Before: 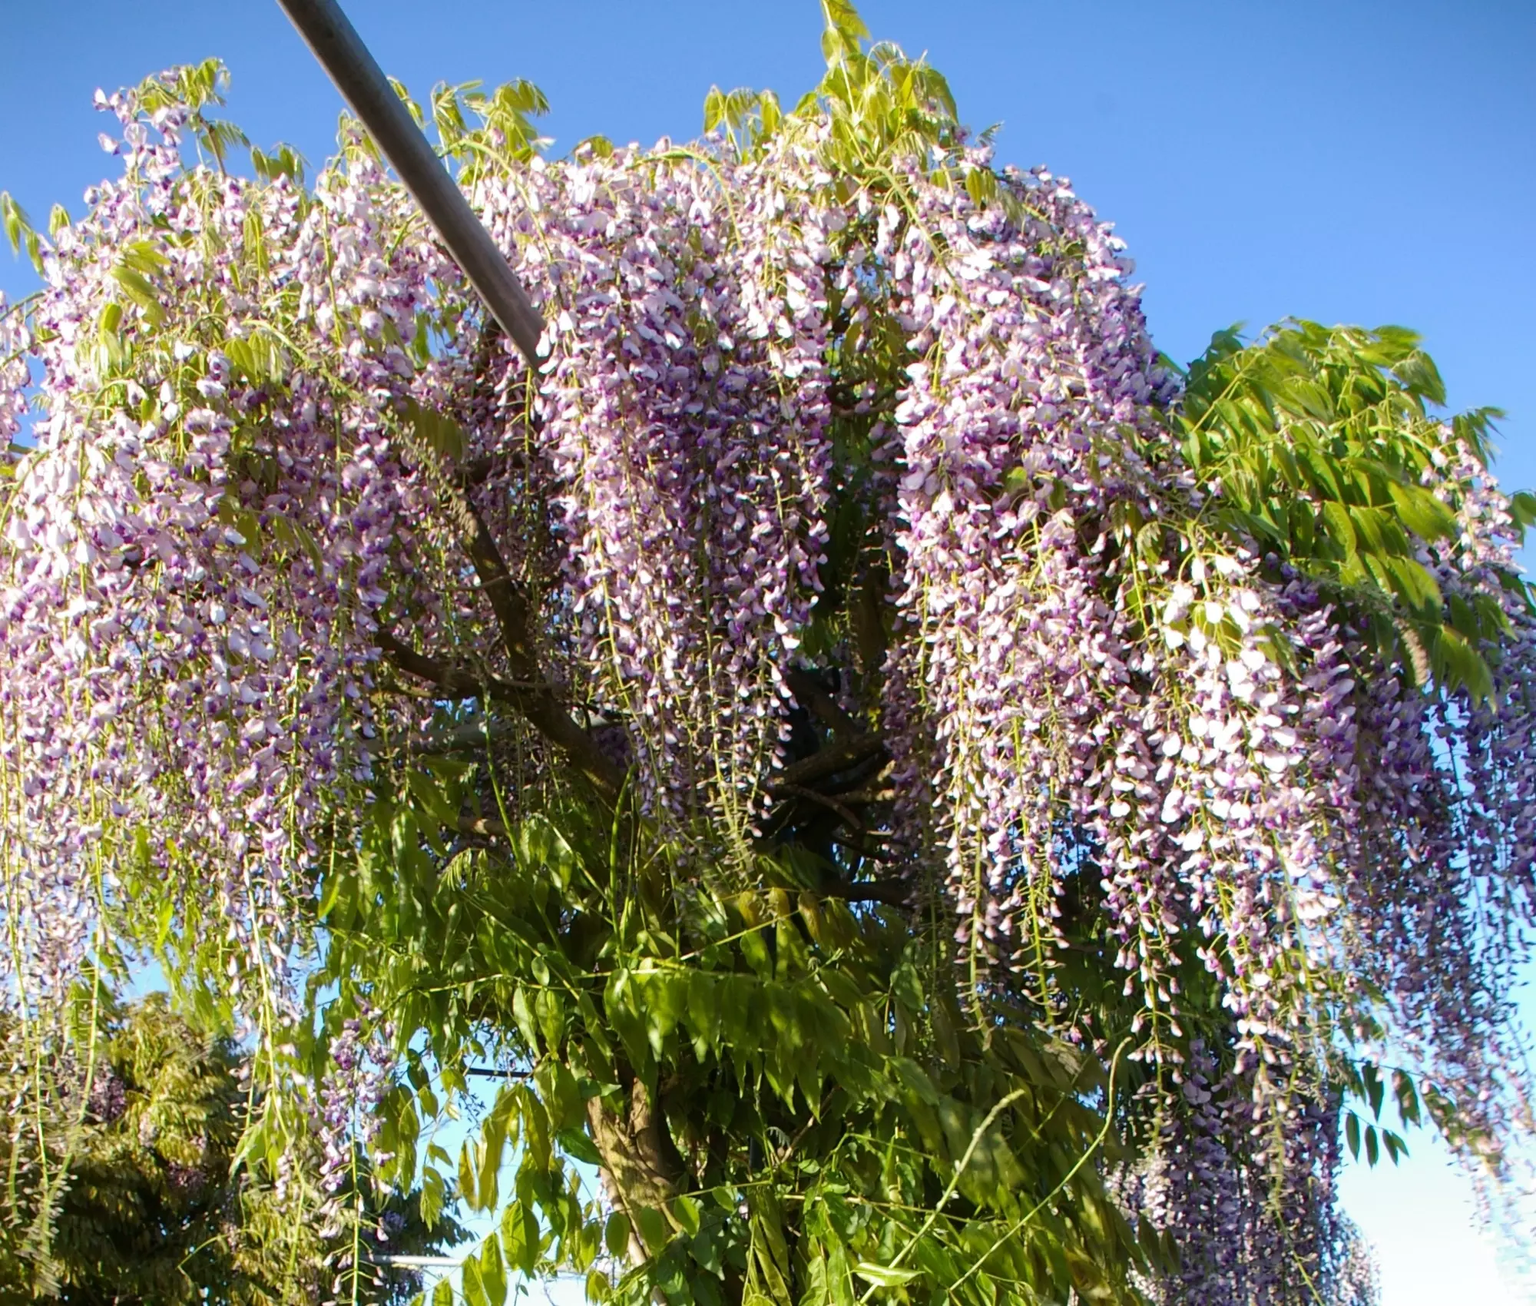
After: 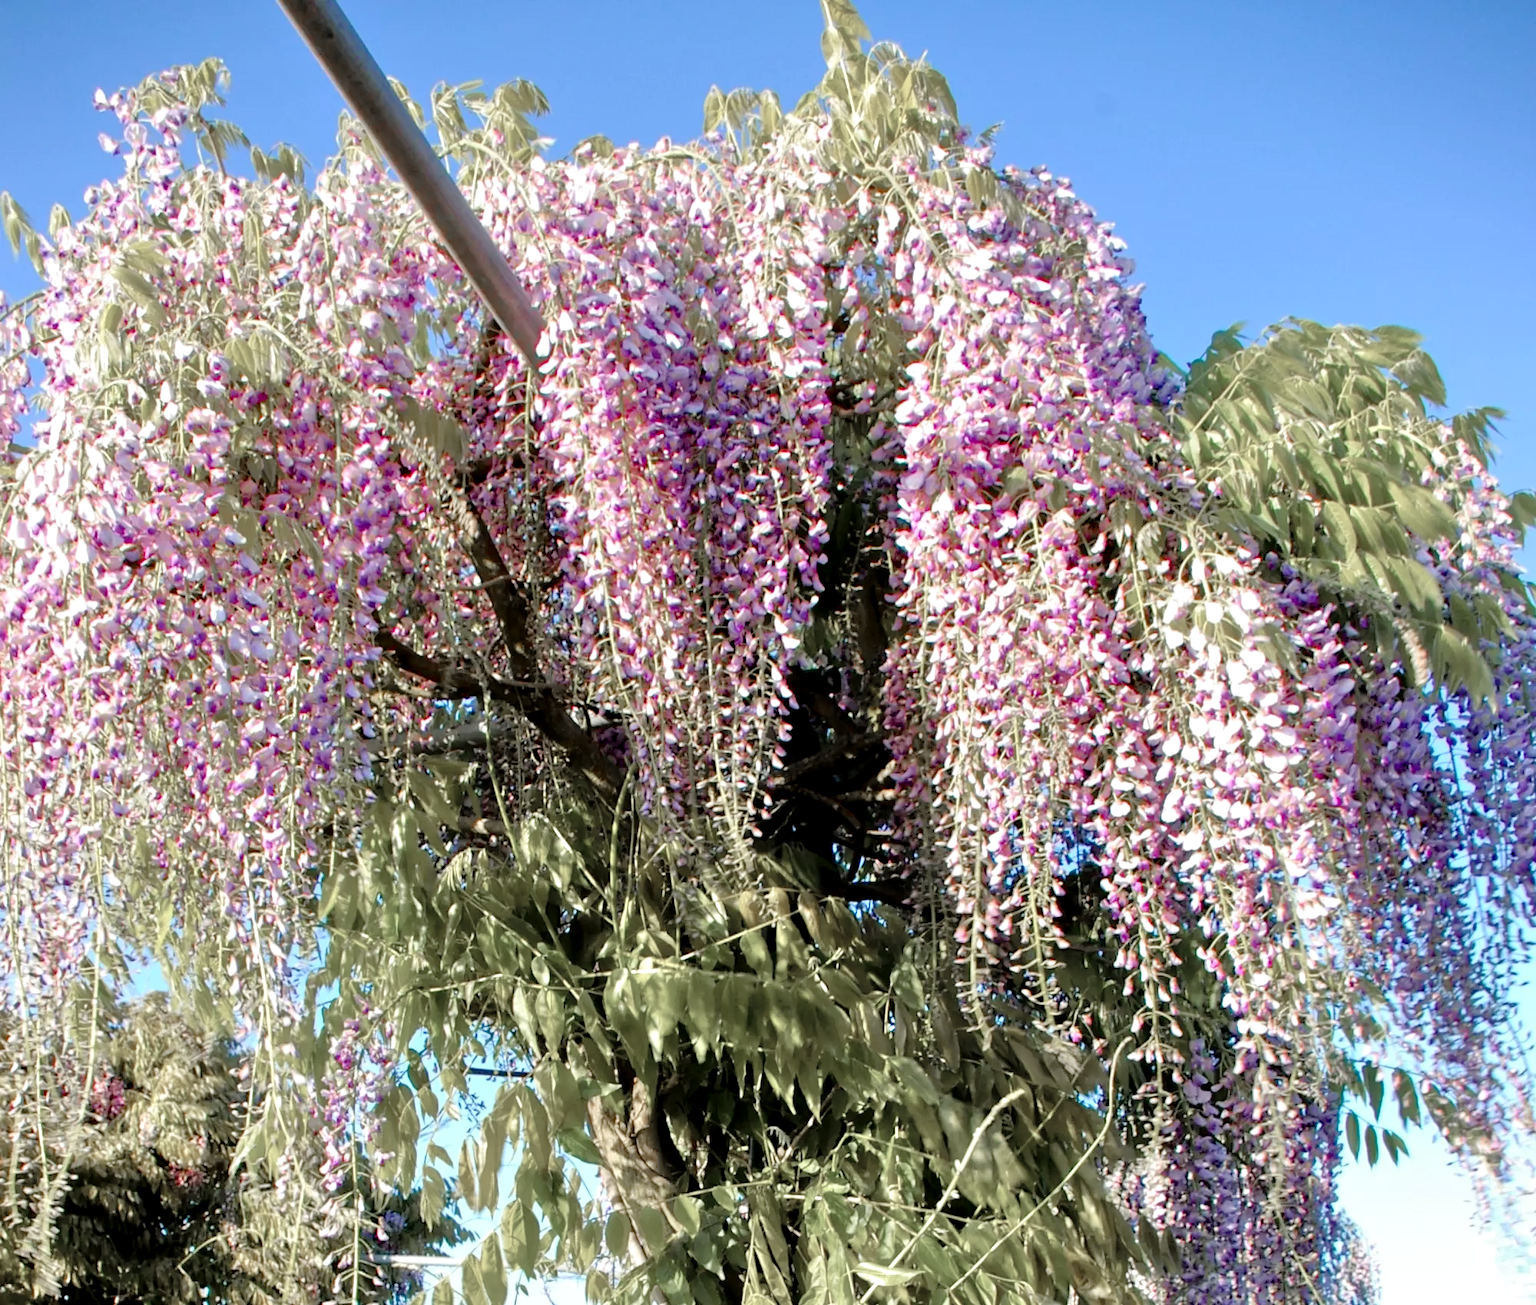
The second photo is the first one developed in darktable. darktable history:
color zones: curves: ch1 [(0, 0.708) (0.088, 0.648) (0.245, 0.187) (0.429, 0.326) (0.571, 0.498) (0.714, 0.5) (0.857, 0.5) (1, 0.708)]
tone equalizer: -7 EV 0.15 EV, -6 EV 0.6 EV, -5 EV 1.15 EV, -4 EV 1.33 EV, -3 EV 1.15 EV, -2 EV 0.6 EV, -1 EV 0.15 EV, mask exposure compensation -0.5 EV
exposure: black level correction 0.007, compensate highlight preservation false
levels: levels [0, 0.492, 0.984]
